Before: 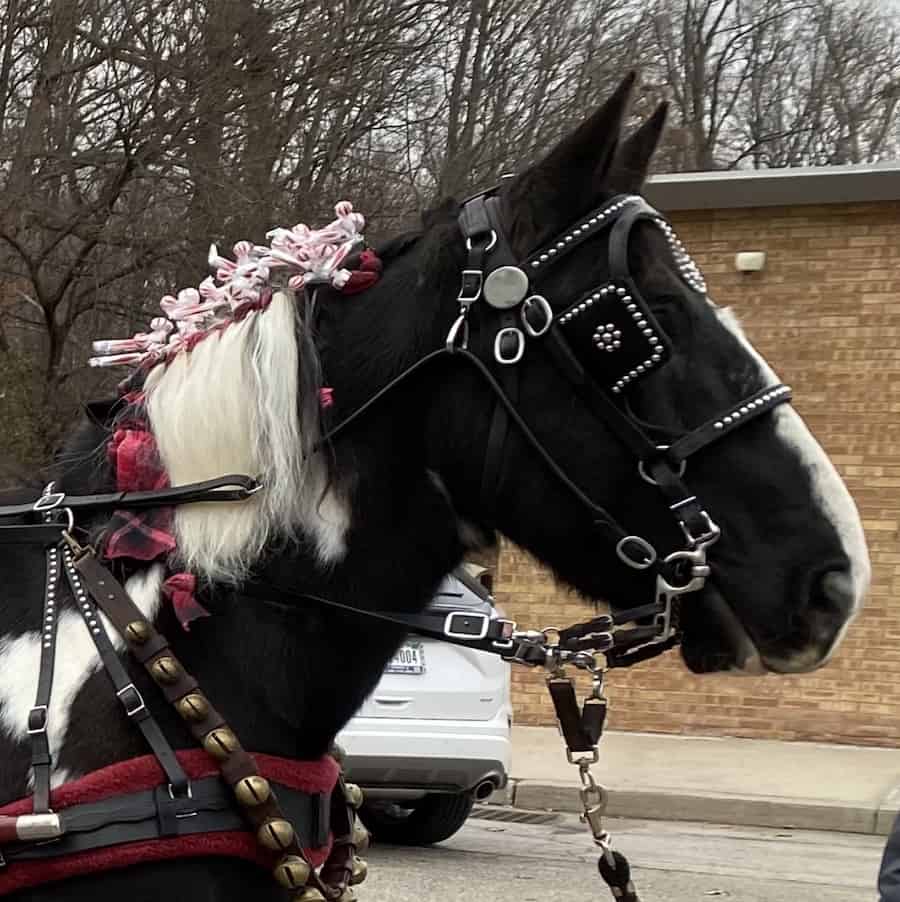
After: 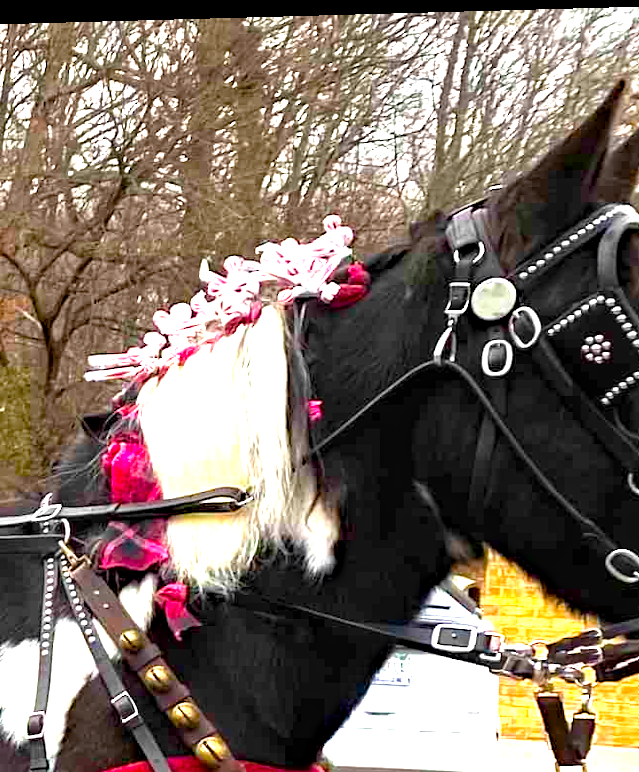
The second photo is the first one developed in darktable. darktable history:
crop: right 28.885%, bottom 16.626%
exposure: exposure 2.003 EV, compensate highlight preservation false
haze removal: strength 0.29, distance 0.25, compatibility mode true, adaptive false
color balance rgb: linear chroma grading › global chroma 15%, perceptual saturation grading › global saturation 30%
rotate and perspective: lens shift (horizontal) -0.055, automatic cropping off
